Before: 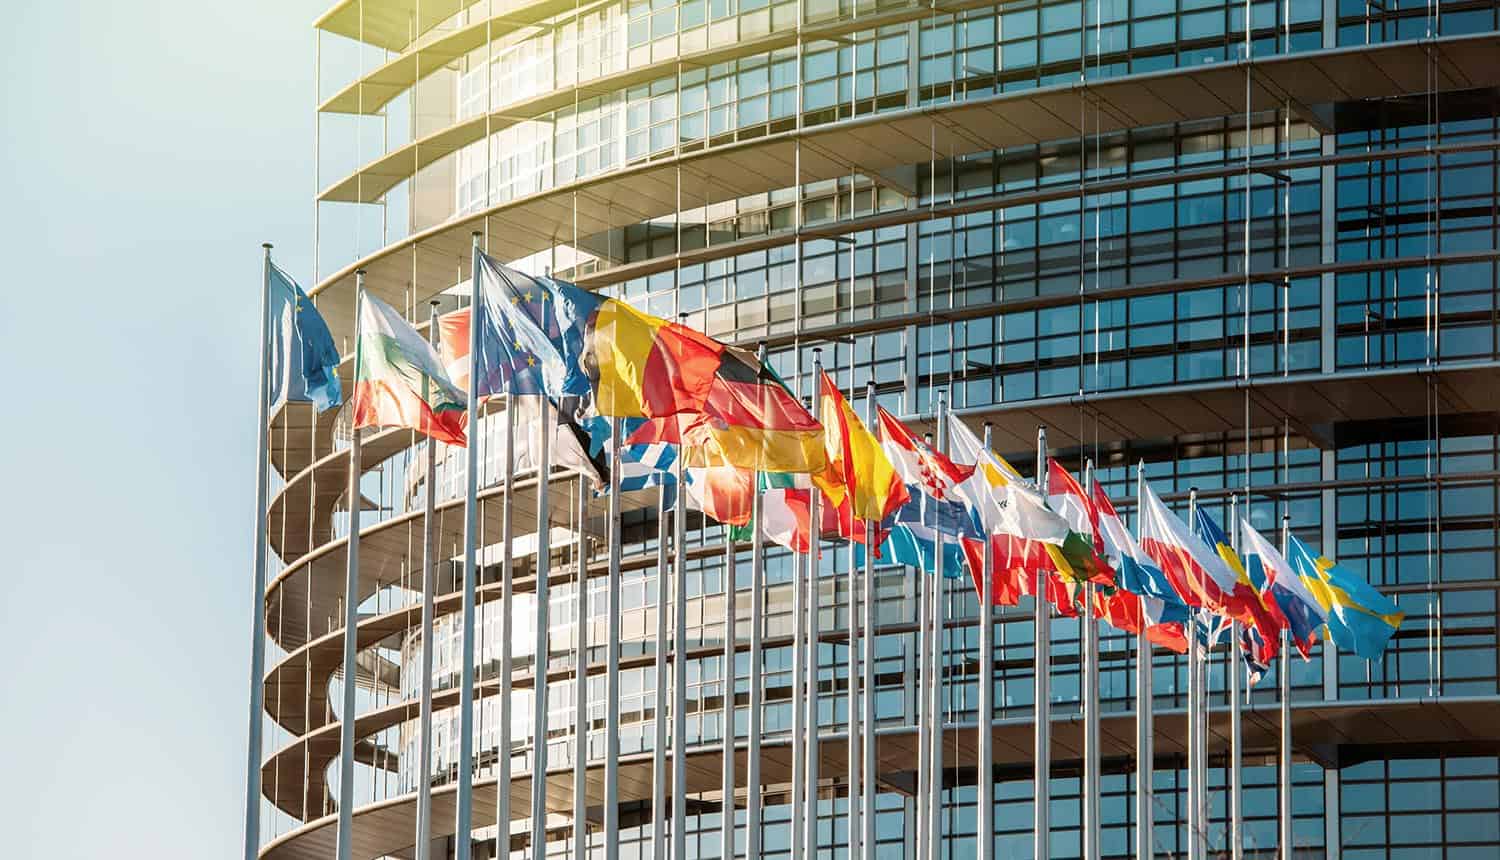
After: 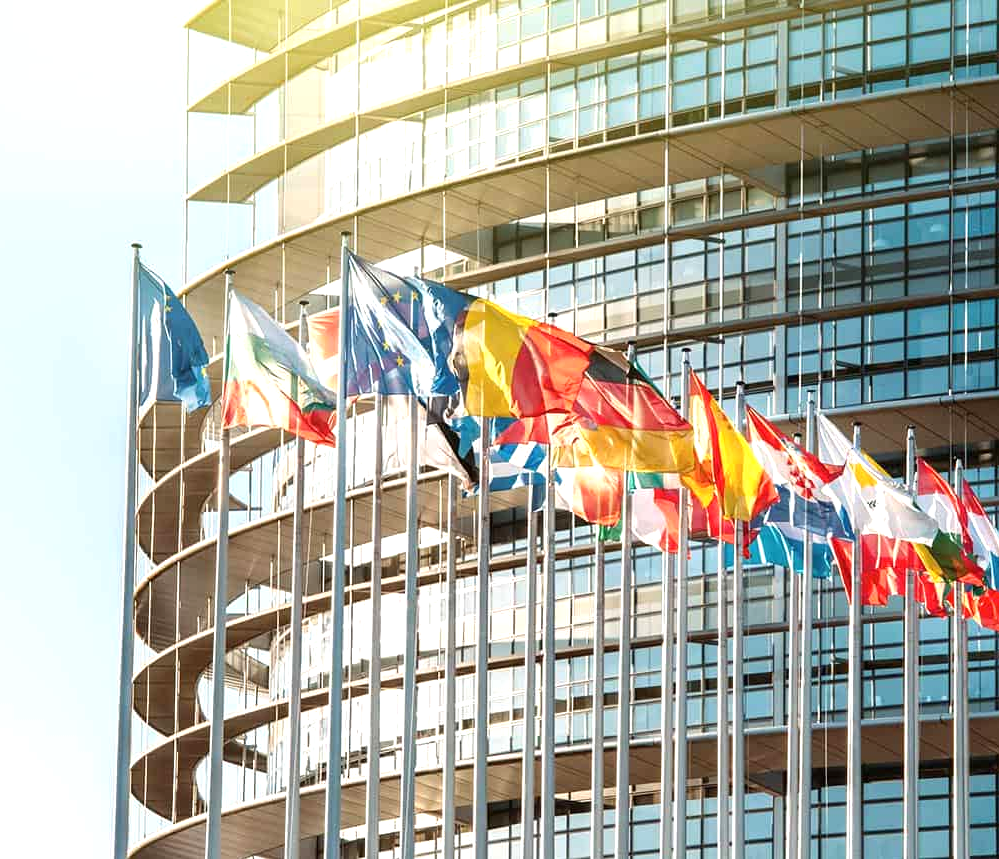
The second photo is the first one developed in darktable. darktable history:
rotate and perspective: crop left 0, crop top 0
exposure: black level correction 0, exposure 0.5 EV, compensate exposure bias true, compensate highlight preservation false
crop and rotate: left 8.786%, right 24.548%
